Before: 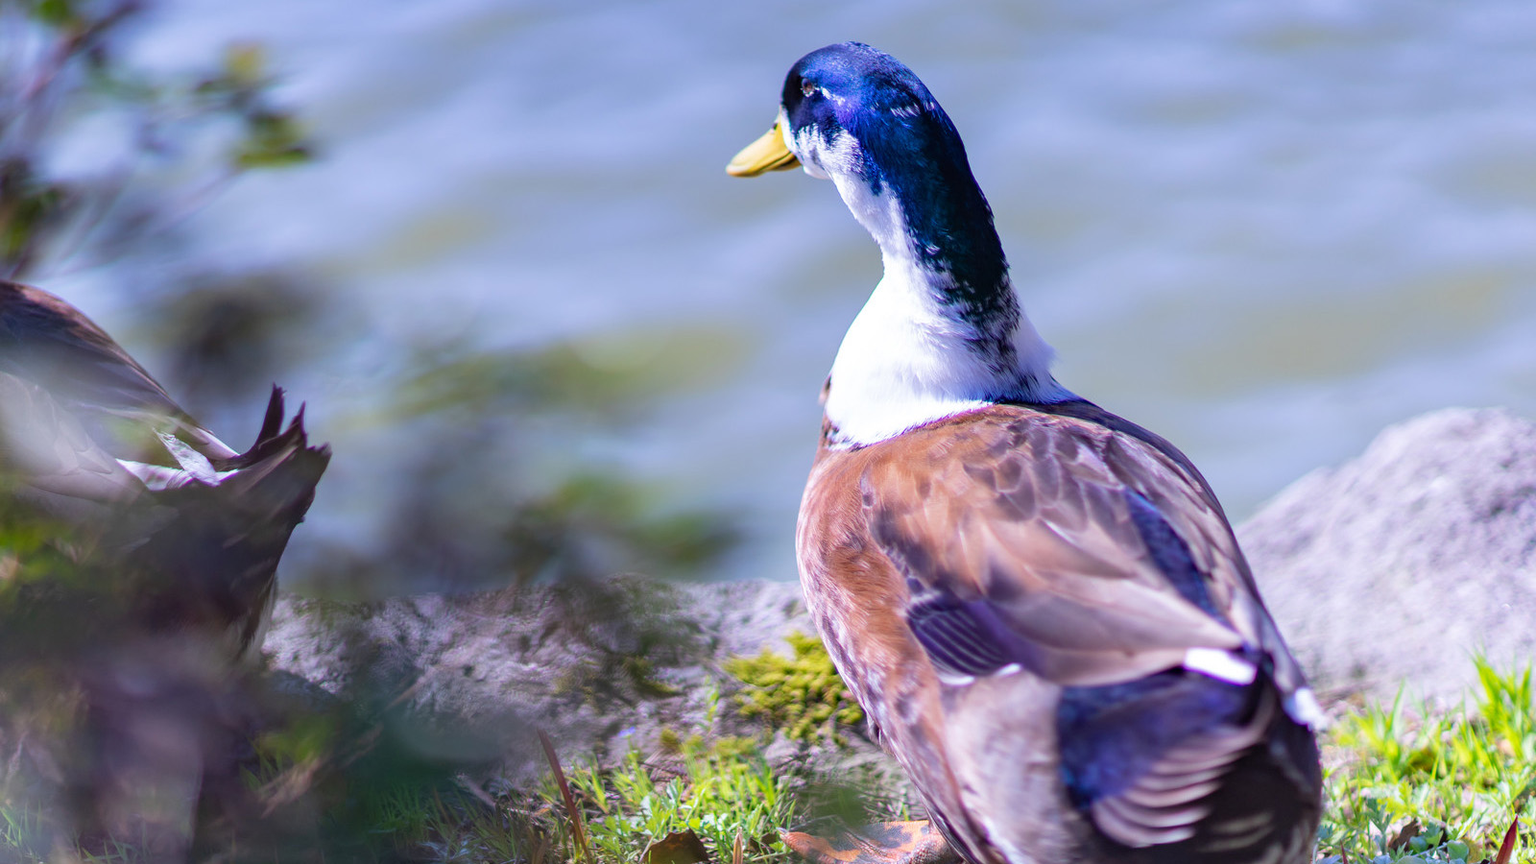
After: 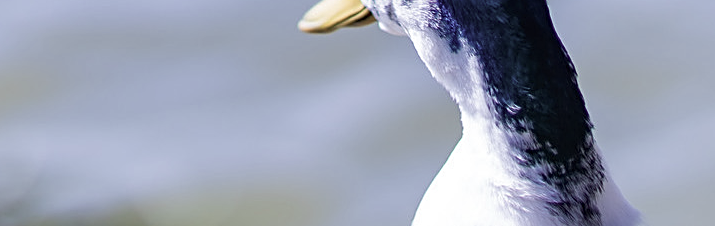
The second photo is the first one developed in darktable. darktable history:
crop: left 28.64%, top 16.832%, right 26.637%, bottom 58.055%
color correction: saturation 0.57
sharpen: on, module defaults
